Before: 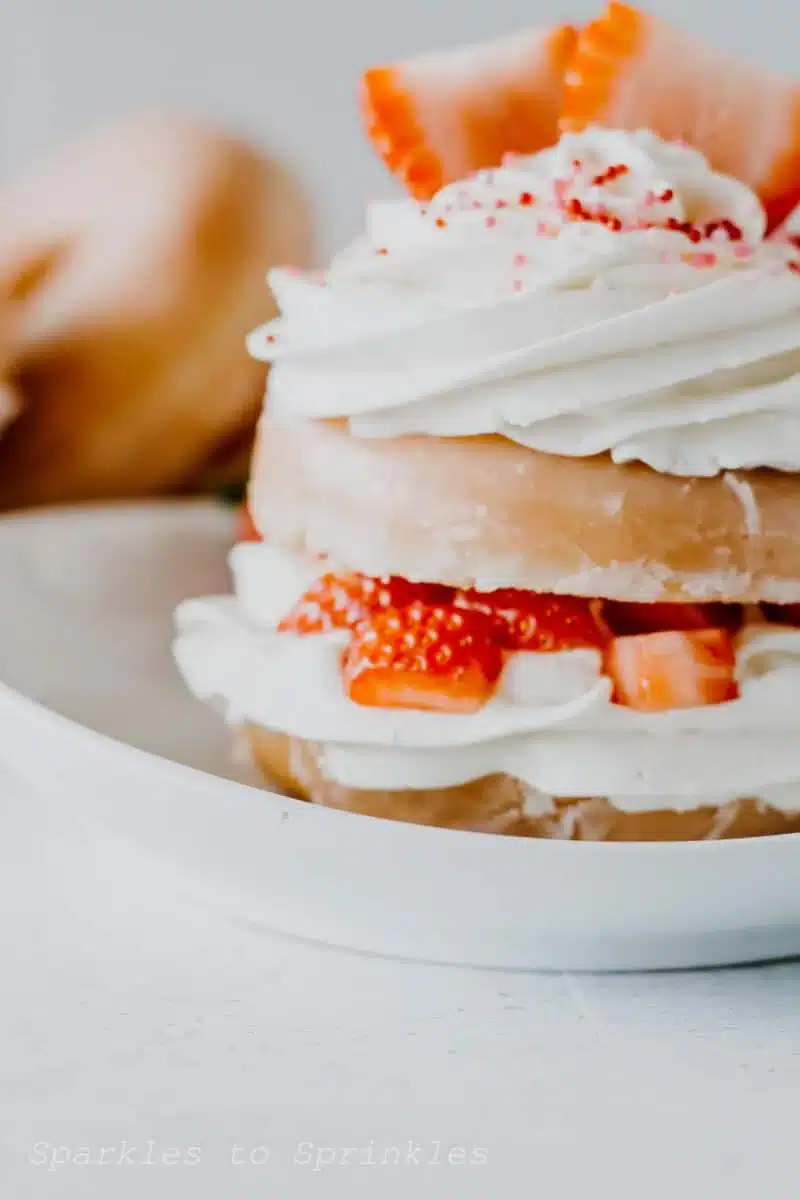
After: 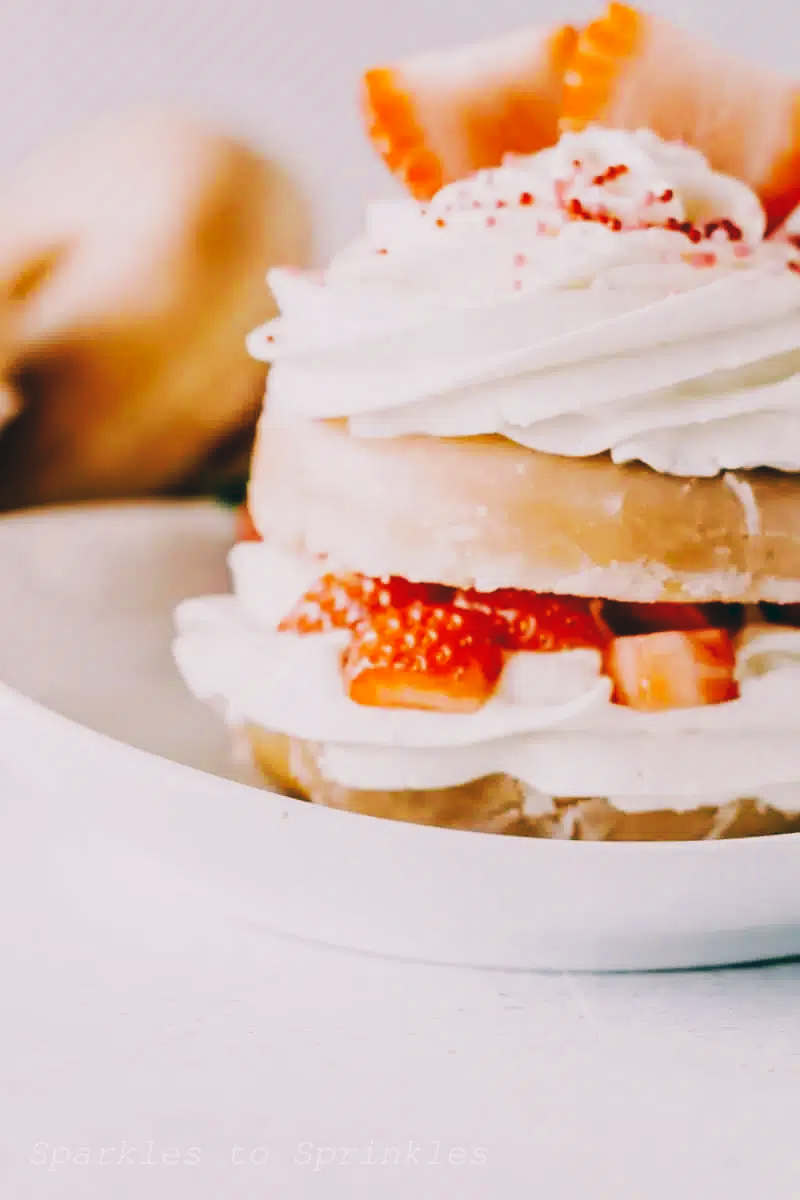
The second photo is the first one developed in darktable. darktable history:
tone curve: curves: ch0 [(0, 0) (0.003, 0.077) (0.011, 0.078) (0.025, 0.078) (0.044, 0.08) (0.069, 0.088) (0.1, 0.102) (0.136, 0.12) (0.177, 0.148) (0.224, 0.191) (0.277, 0.261) (0.335, 0.335) (0.399, 0.419) (0.468, 0.522) (0.543, 0.611) (0.623, 0.702) (0.709, 0.779) (0.801, 0.855) (0.898, 0.918) (1, 1)], preserve colors none
color look up table: target L [96.96, 97.78, 93.54, 92.28, 93.56, 93.56, 81.44, 73.95, 66.45, 54.51, 51.32, 49.05, 46.73, 20.34, 200.99, 74.67, 81.39, 69.11, 61.14, 61.88, 52.54, 53.45, 47.86, 47.38, 43.27, 43.13, 30.38, 22.21, 17.18, 88.54, 72.61, 72, 69.41, 57.54, 65.25, 55.59, 48.64, 49.49, 35.69, 31.47, 16.08, 6.146, 3.368, 80.31, 67.47, 64.24, 55.2, 41.35, 25.74], target a [-0.242, -13, -27.28, -23.76, -21.84, -6.561, -15.43, -21.05, -46.89, -37.89, -7.83, -9.465, -25.7, -28.82, 0, 21.79, 0.779, 38.92, 42.21, 16.36, 64.53, 22.19, 65.93, 62.6, 21.8, 46.92, 0.703, 19.5, 20.72, 17.4, 41.96, 6.134, 33.53, 11.96, 62.08, 67.7, 19.79, 39.48, 50.25, 38.42, 21.45, -18.3, -6.344, -17.74, 0.697, -4.877, -19.99, 4.297, -4.367], target b [16.42, 42.31, 35.39, 16.72, 0.852, 3.69, 31.56, 4.5, 42.27, 27.2, 26.86, 6.812, 2.096, 14.18, -0.001, 44.77, 76.32, 20.95, 59.41, 44.22, 45.89, 12.27, 25.7, 56.25, 41.5, 42.71, 2.004, 25.75, 4.643, -11.99, -12.92, 0.973, -36.98, -10.16, -37.83, -16.91, -68.2, -27.28, -57.03, -17.53, -41.34, -8.193, -28.44, -17.88, -22.44, -45.68, -17.01, -51.87, -21.26], num patches 49
